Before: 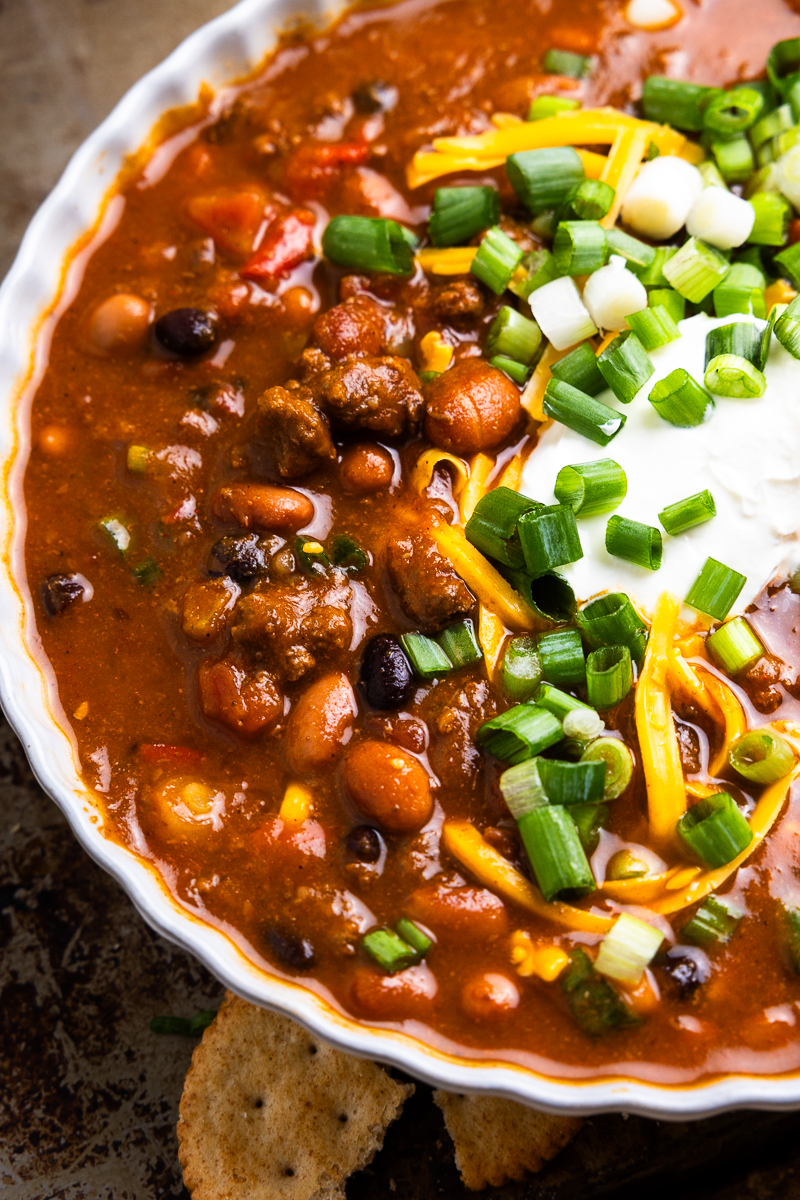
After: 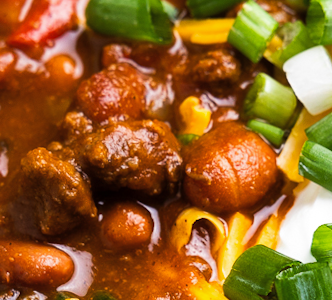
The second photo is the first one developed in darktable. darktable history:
crop: left 28.64%, top 16.832%, right 26.637%, bottom 58.055%
rotate and perspective: rotation 0.215°, lens shift (vertical) -0.139, crop left 0.069, crop right 0.939, crop top 0.002, crop bottom 0.996
shadows and highlights: shadows 25, highlights -25
